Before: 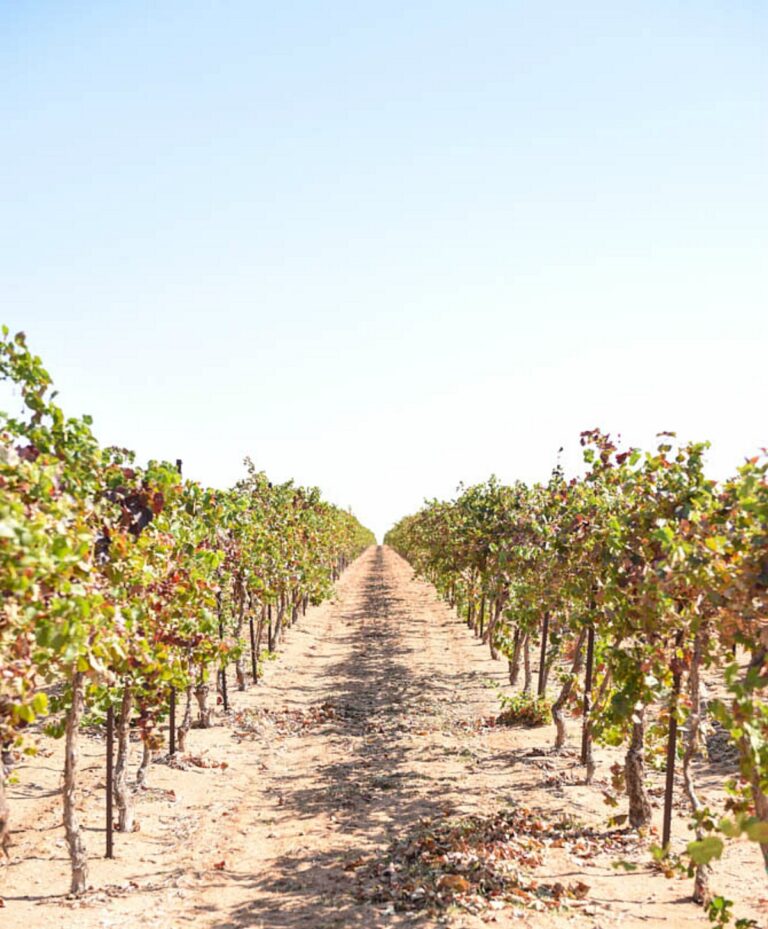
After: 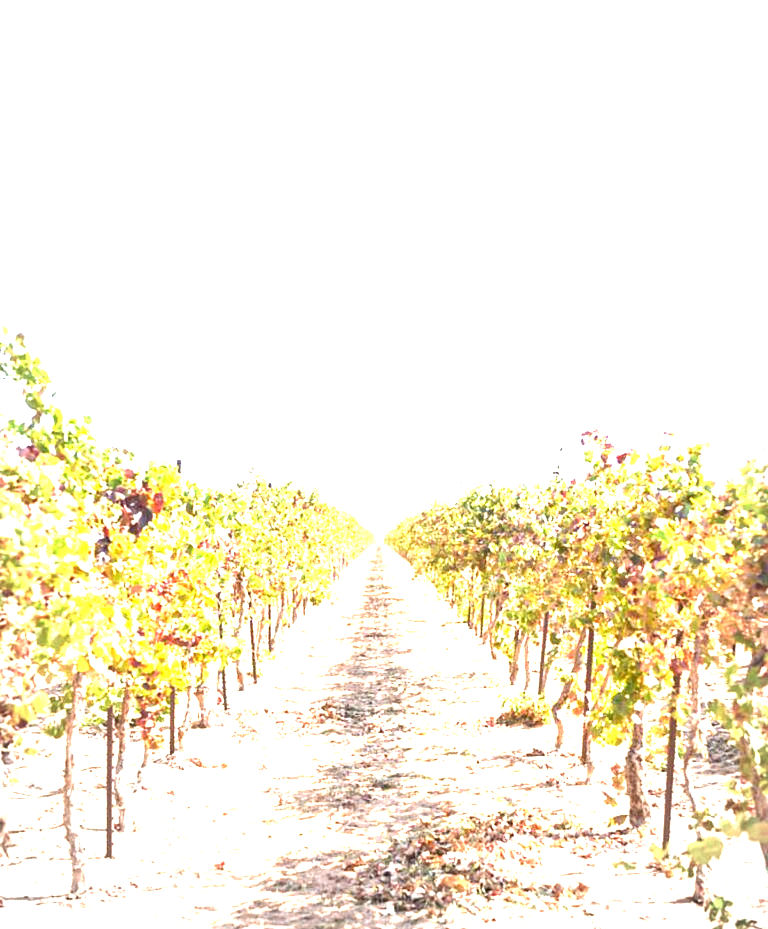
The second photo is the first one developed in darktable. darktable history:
vignetting: fall-off radius 59.96%, automatic ratio true
exposure: exposure 2.174 EV, compensate exposure bias true, compensate highlight preservation false
